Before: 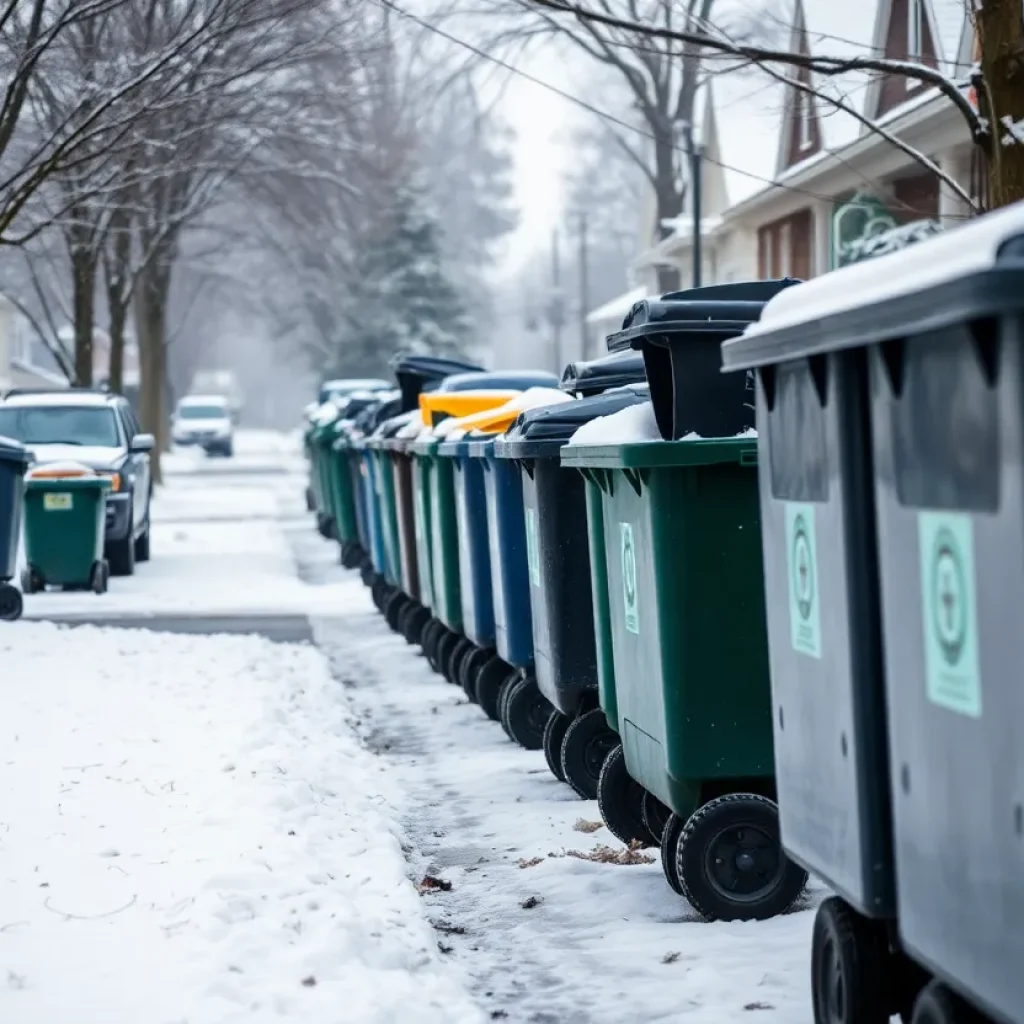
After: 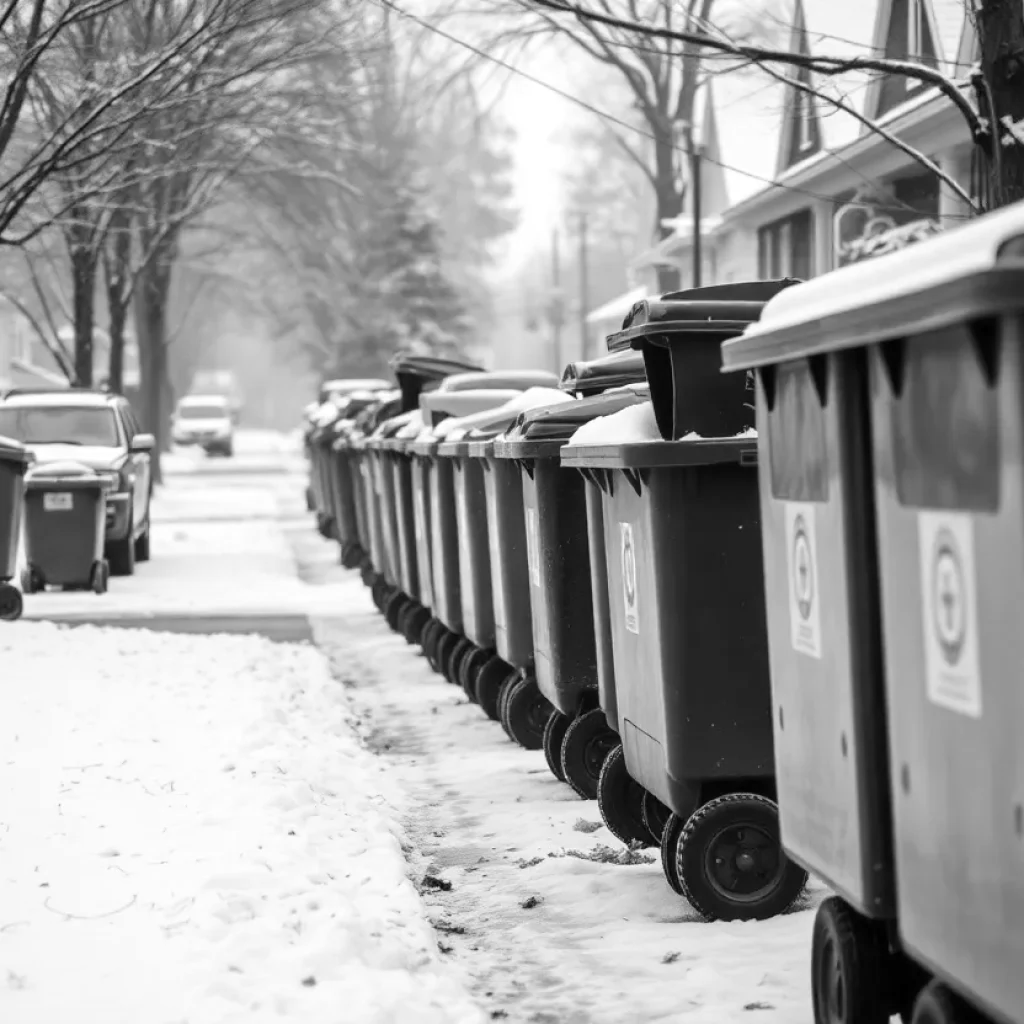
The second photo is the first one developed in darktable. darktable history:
color calibration: output gray [0.25, 0.35, 0.4, 0], x 0.383, y 0.372, temperature 3905.17 K
levels: levels [0, 0.478, 1]
